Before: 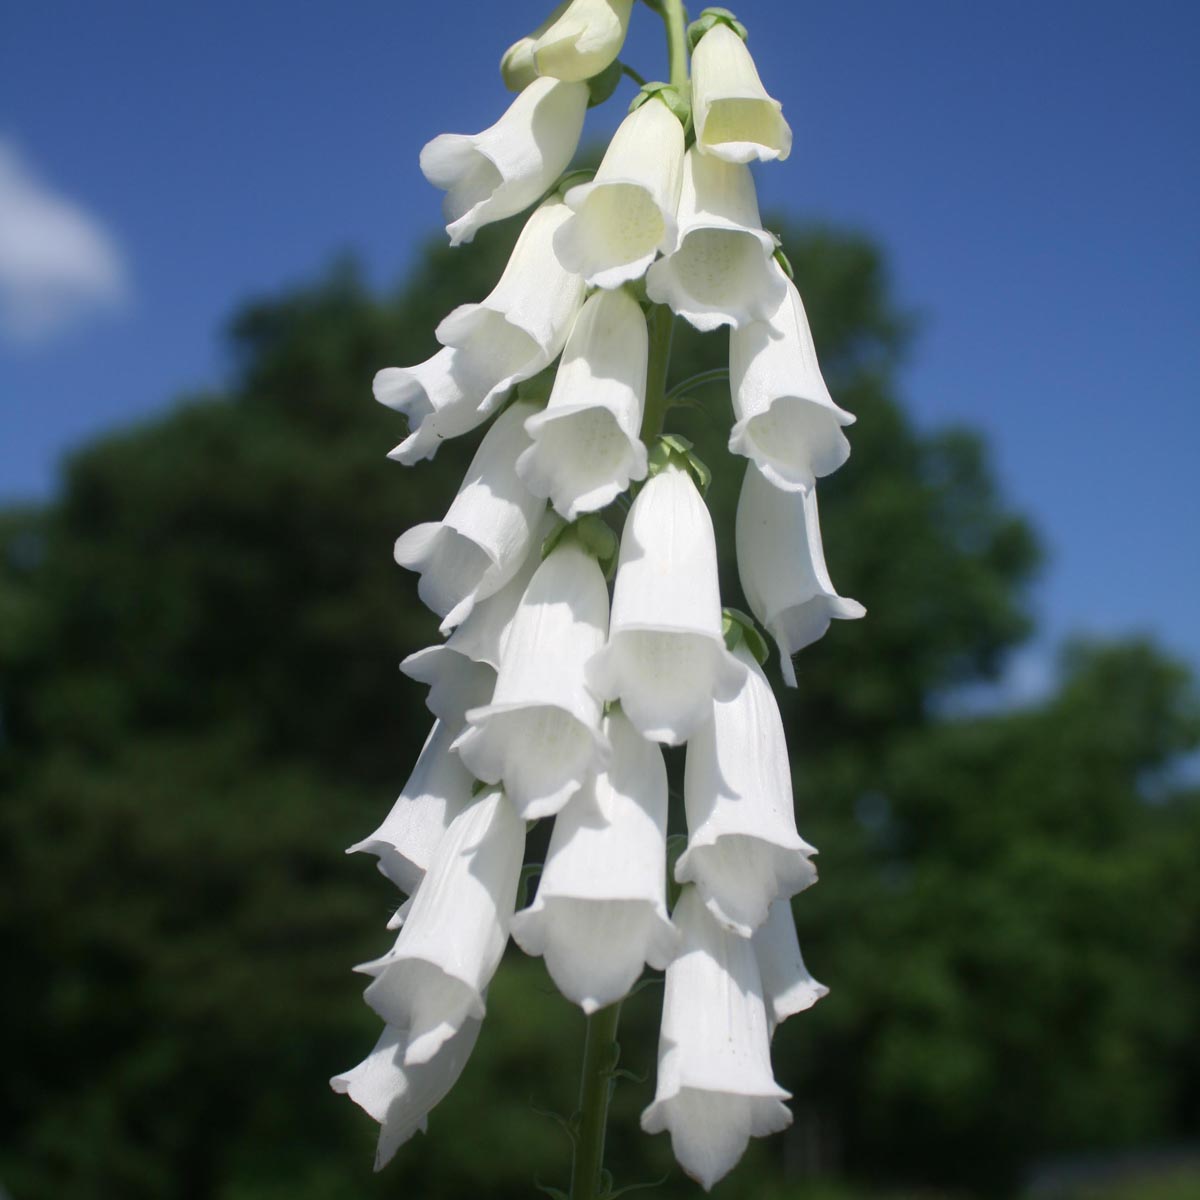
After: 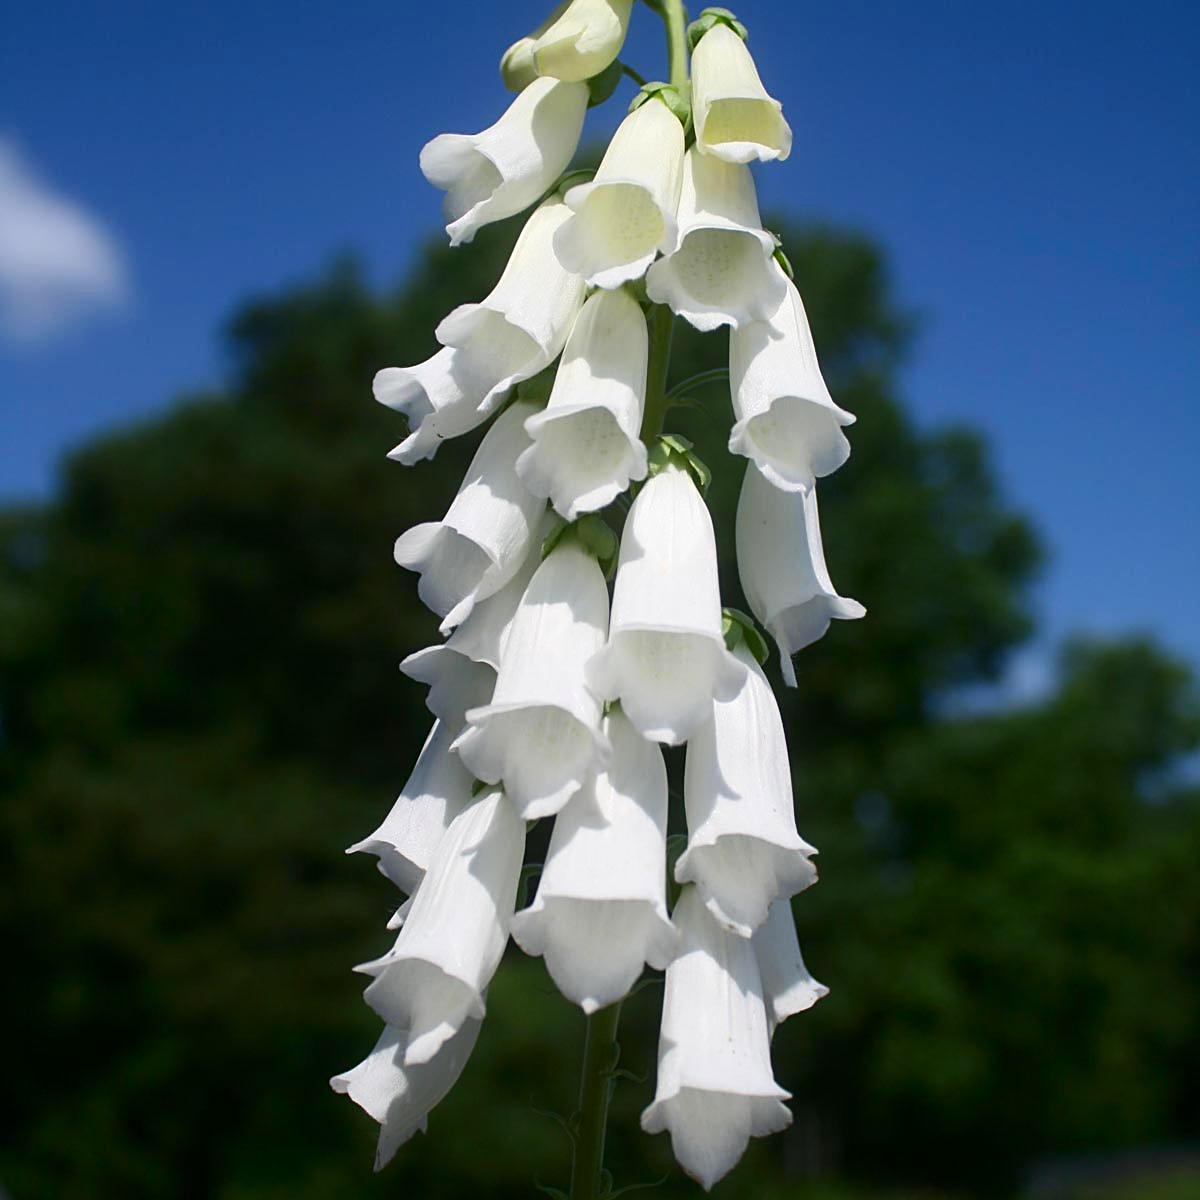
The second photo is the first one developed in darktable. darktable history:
contrast brightness saturation: contrast 0.13, brightness -0.05, saturation 0.16
sharpen: on, module defaults
white balance: red 1, blue 1
